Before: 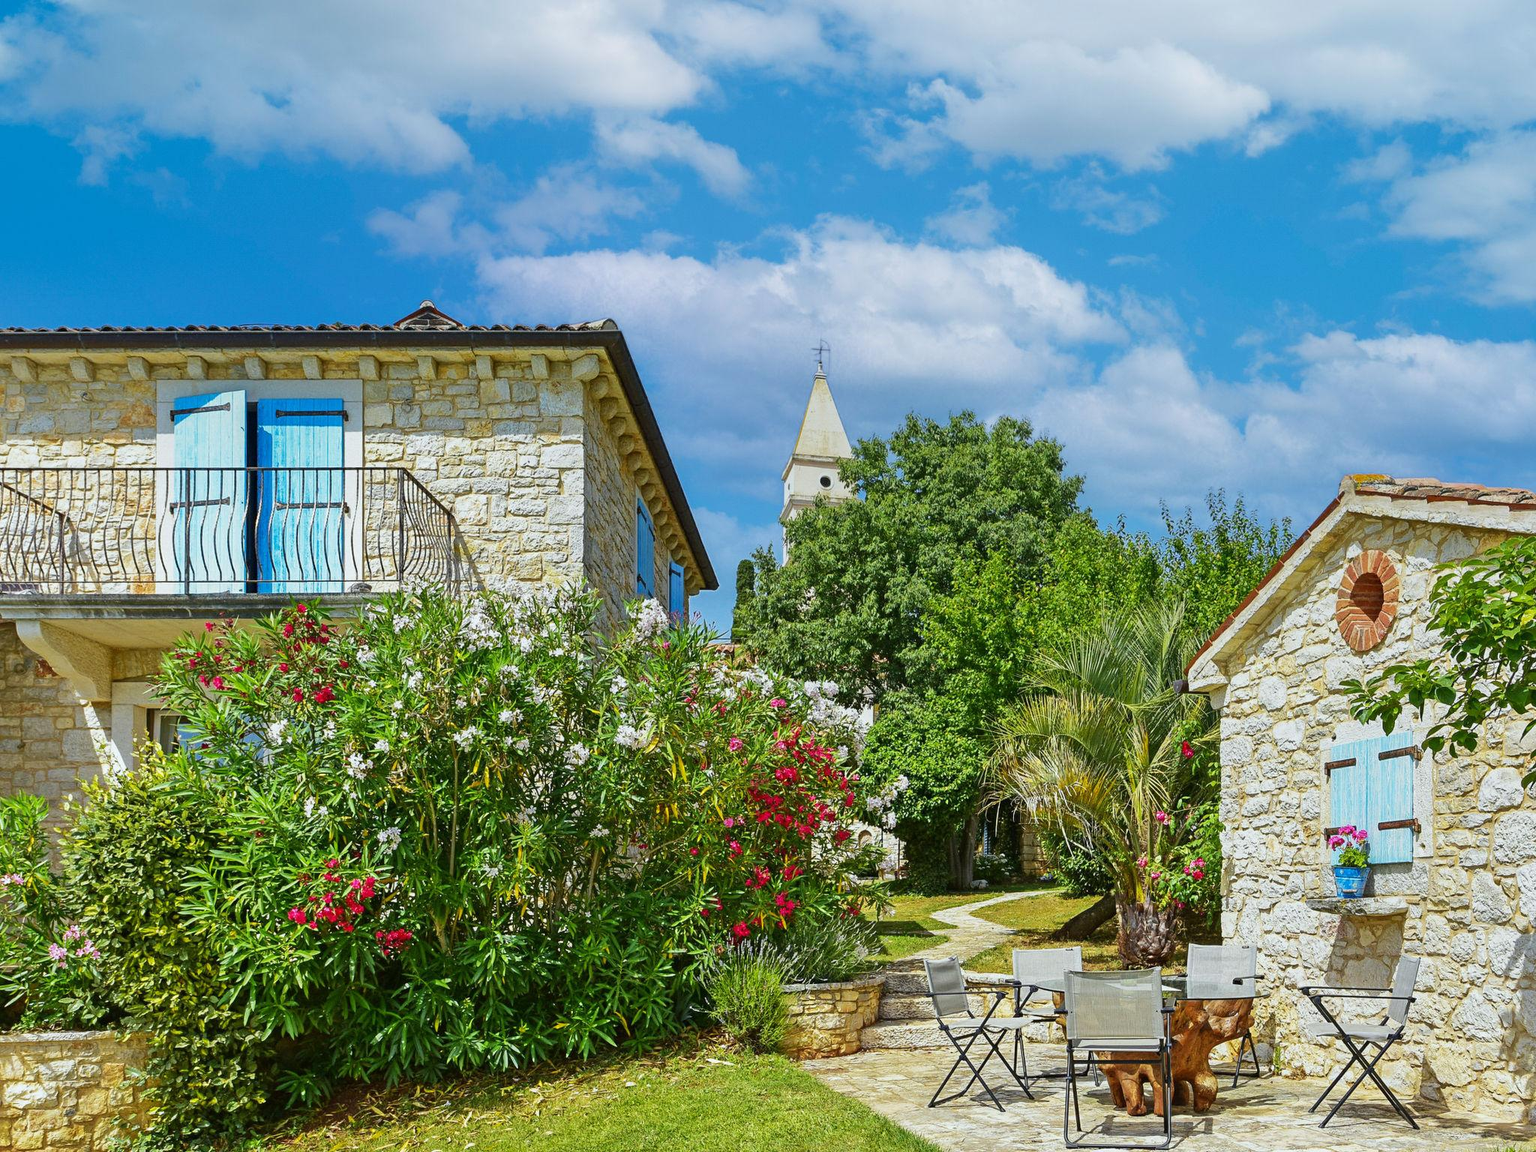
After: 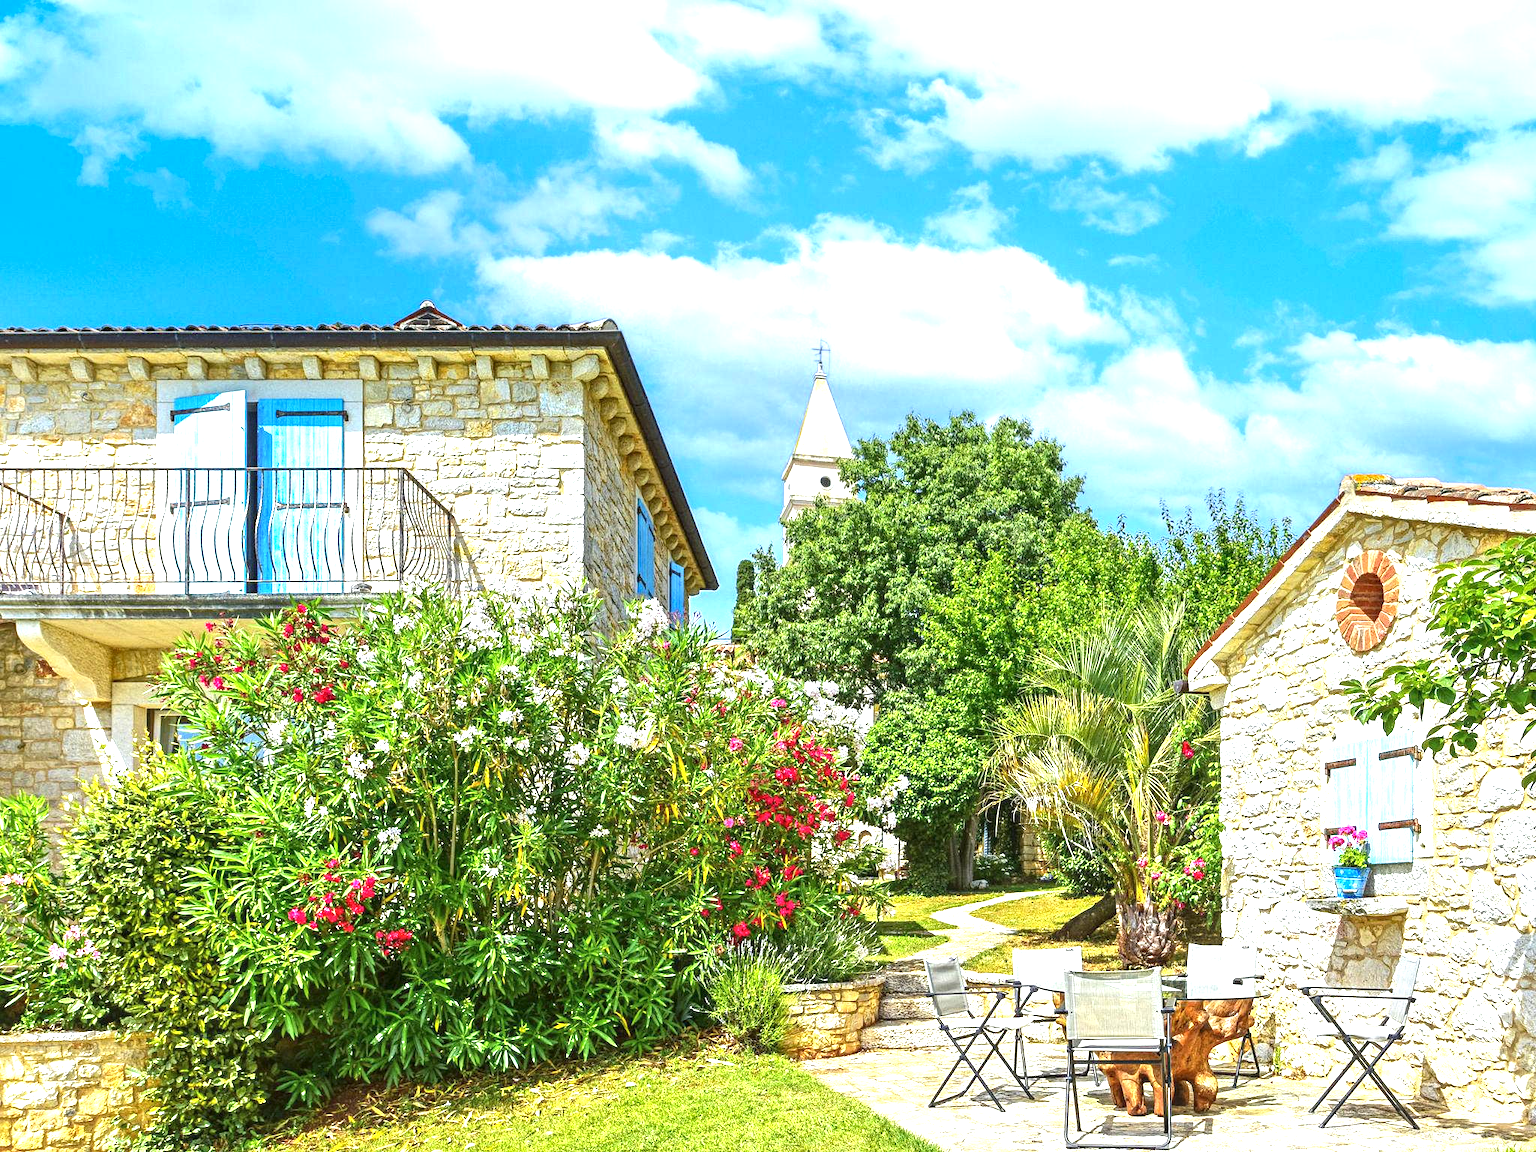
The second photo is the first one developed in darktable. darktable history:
local contrast: detail 130%
exposure: black level correction 0, exposure 1.277 EV, compensate highlight preservation false
